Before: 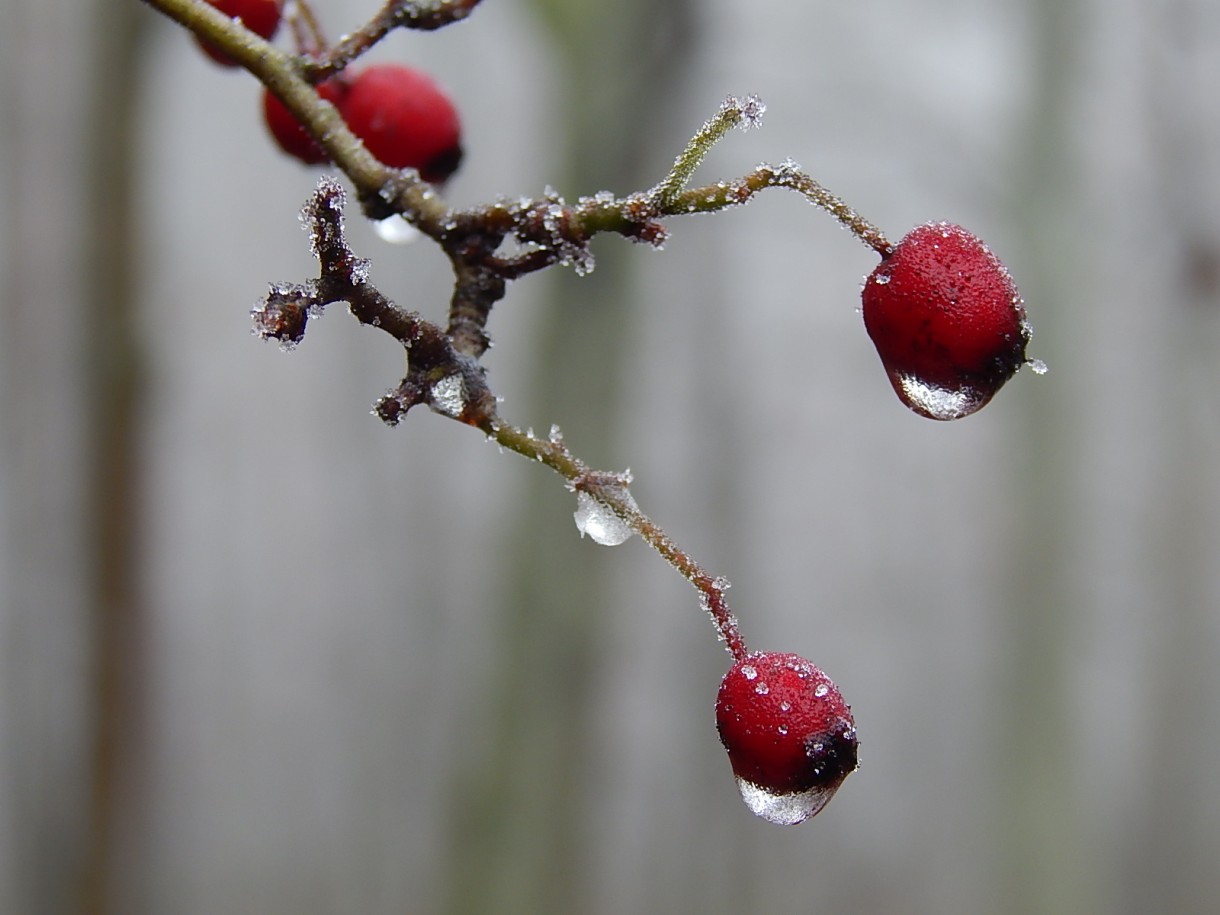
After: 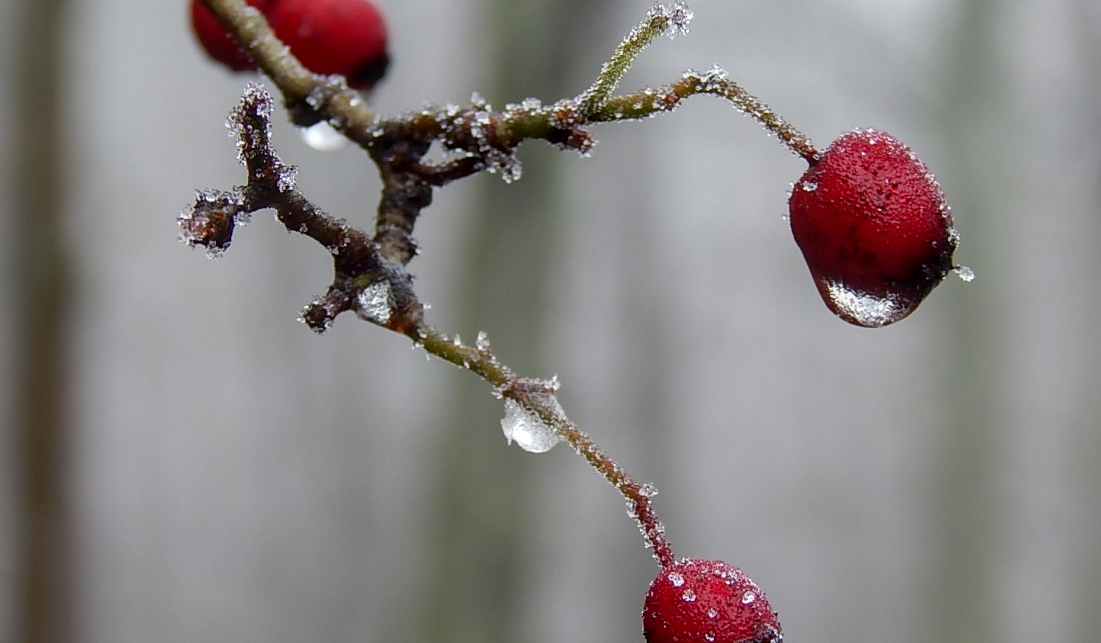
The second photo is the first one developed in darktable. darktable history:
local contrast: on, module defaults
crop: left 5.986%, top 10.21%, right 3.755%, bottom 19.441%
